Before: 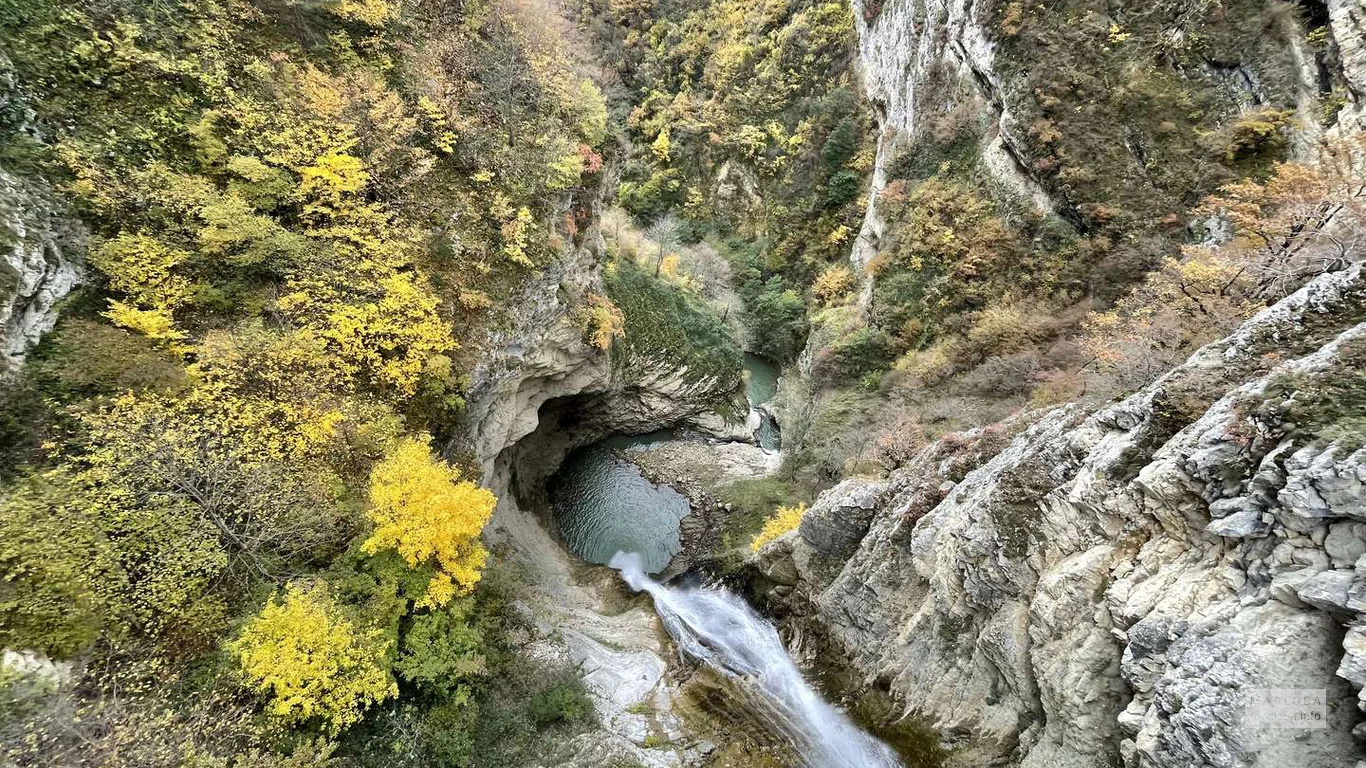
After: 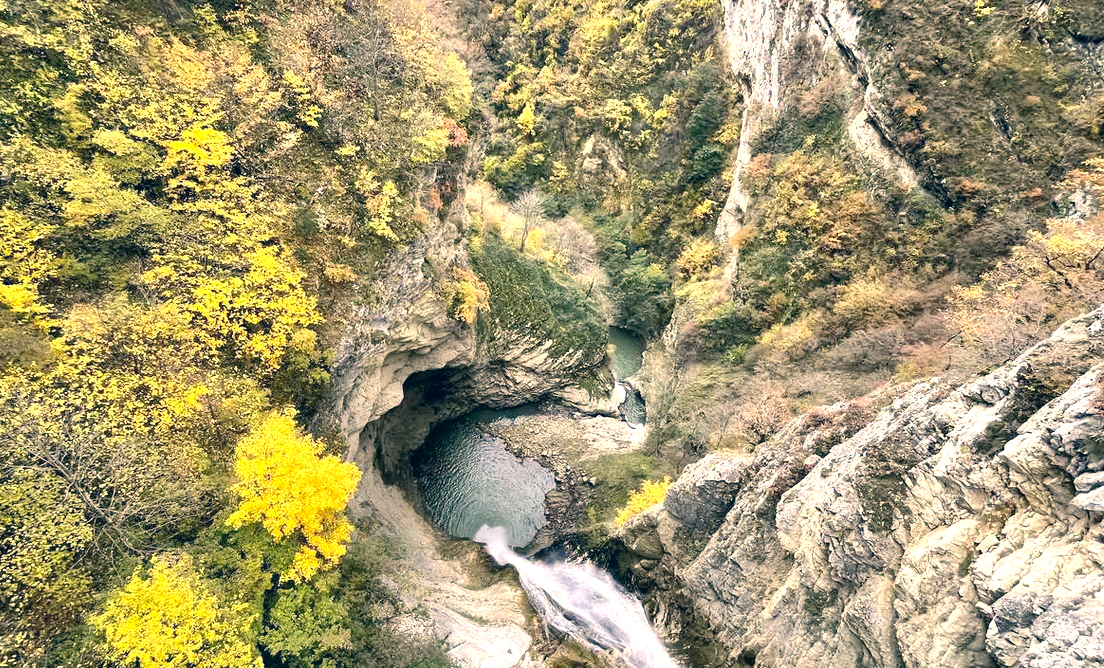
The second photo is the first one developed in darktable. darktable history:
color correction: highlights a* 10.32, highlights b* 14.66, shadows a* -9.59, shadows b* -15.02
exposure: exposure 0.6 EV, compensate highlight preservation false
crop: left 9.929%, top 3.475%, right 9.188%, bottom 9.529%
white balance: emerald 1
grain: coarseness 14.57 ISO, strength 8.8%
